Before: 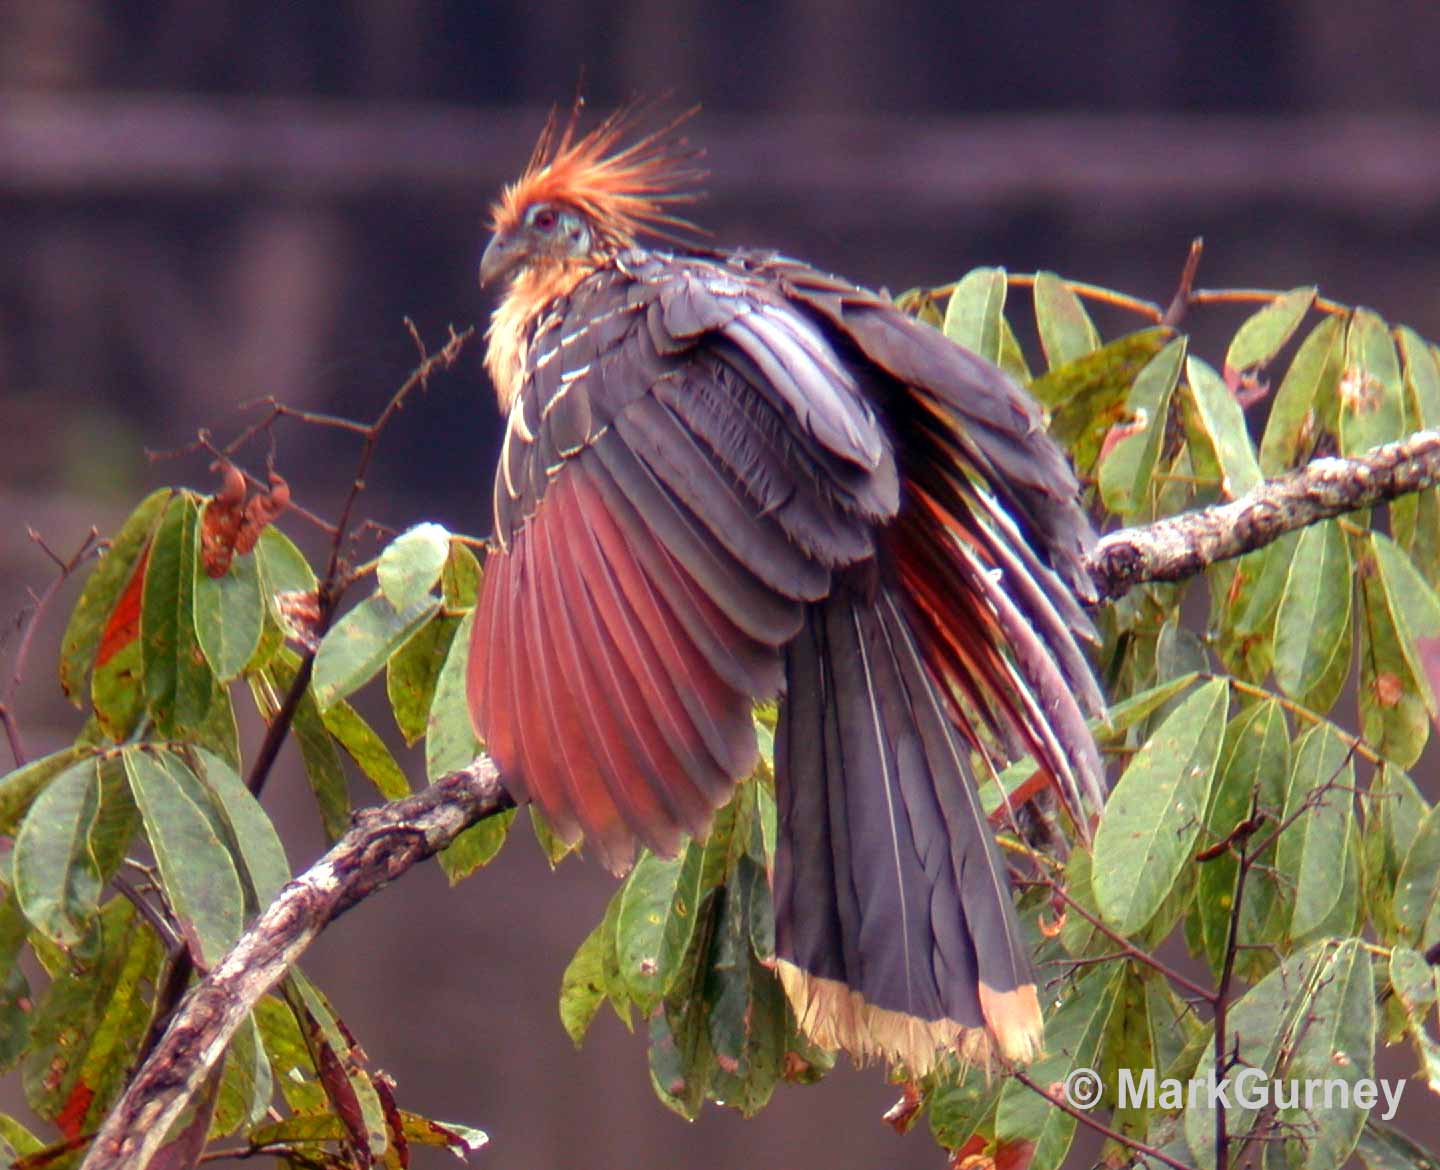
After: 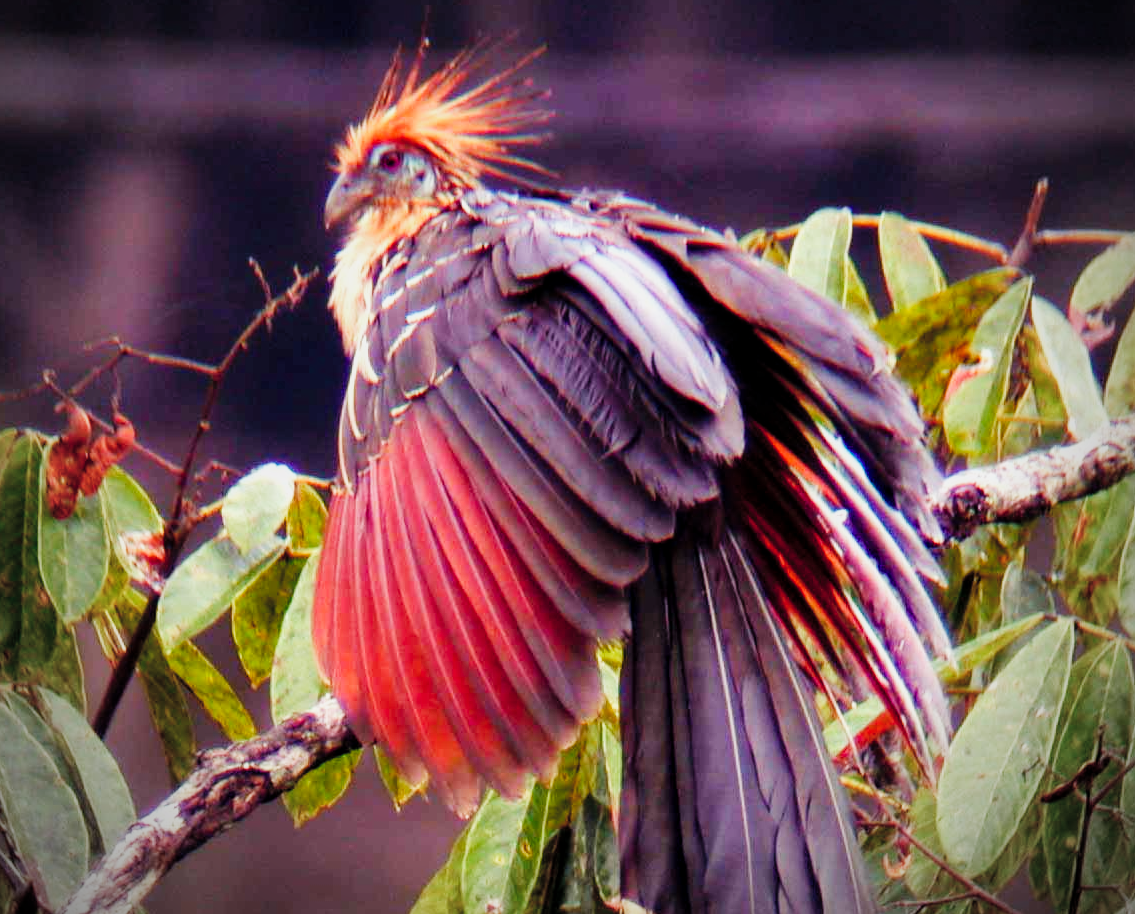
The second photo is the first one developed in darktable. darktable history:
local contrast: highlights 100%, shadows 100%, detail 120%, midtone range 0.2
color balance rgb: perceptual saturation grading › global saturation 20%, perceptual saturation grading › highlights -25%, perceptual saturation grading › shadows 50%
contrast brightness saturation: brightness 0.15
vignetting: fall-off start 75%, brightness -0.692, width/height ratio 1.084
sigmoid: contrast 1.8, skew -0.2, preserve hue 0%, red attenuation 0.1, red rotation 0.035, green attenuation 0.1, green rotation -0.017, blue attenuation 0.15, blue rotation -0.052, base primaries Rec2020
shadows and highlights: shadows 12, white point adjustment 1.2, soften with gaussian
crop and rotate: left 10.77%, top 5.1%, right 10.41%, bottom 16.76%
